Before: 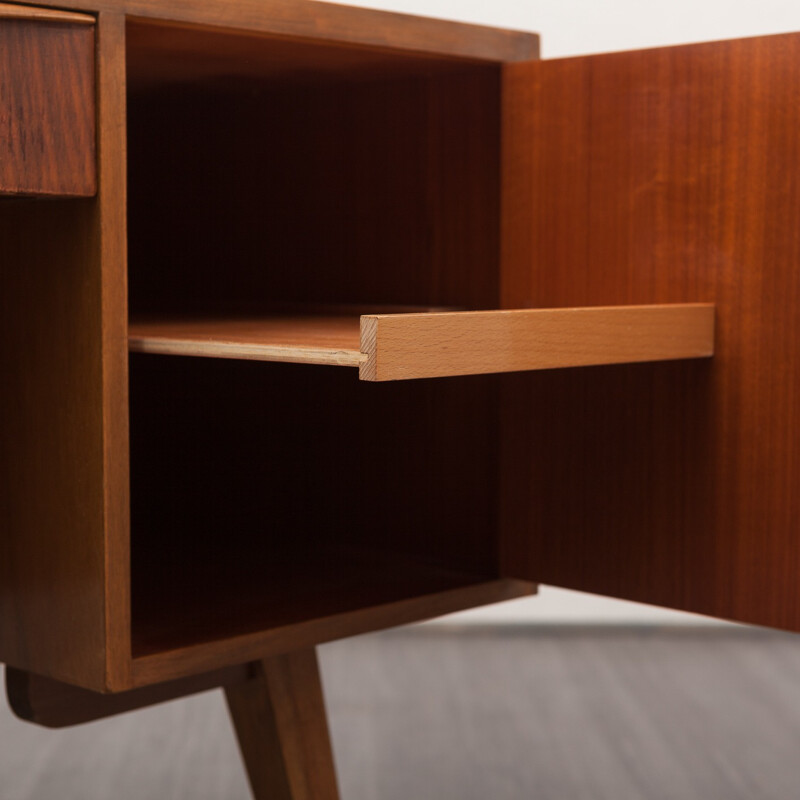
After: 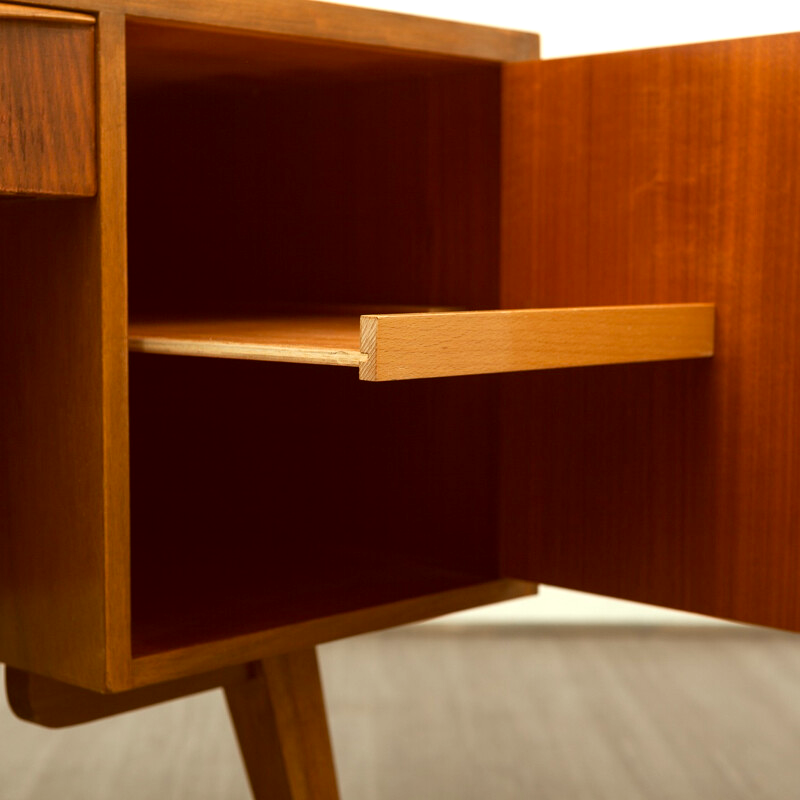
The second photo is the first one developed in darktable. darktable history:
color correction: highlights a* -6.07, highlights b* 9.22, shadows a* 10.04, shadows b* 23.58
exposure: exposure 0.607 EV, compensate exposure bias true, compensate highlight preservation false
